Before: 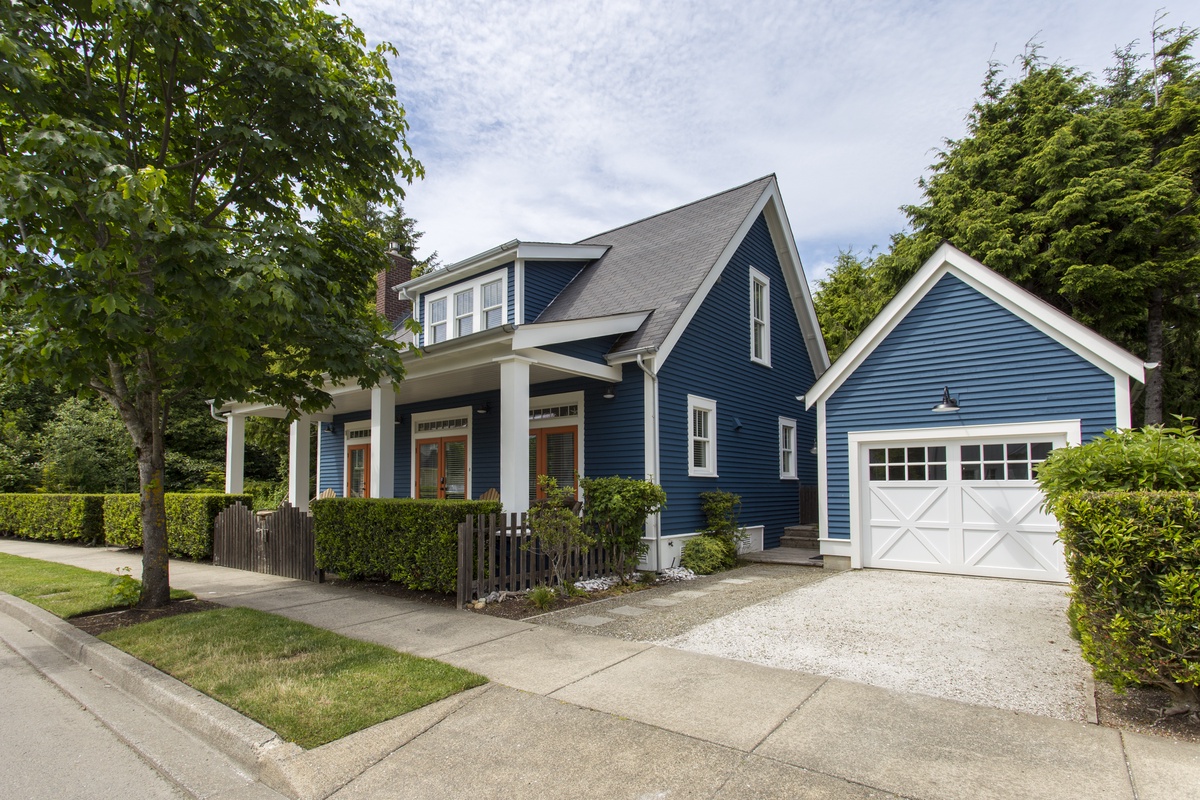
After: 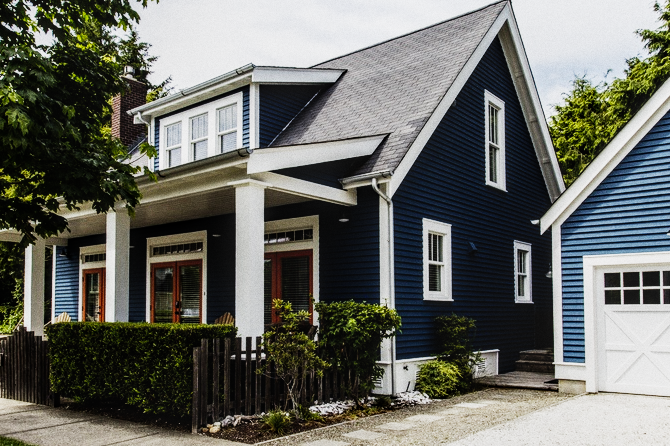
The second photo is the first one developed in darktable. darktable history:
local contrast: on, module defaults
crop and rotate: left 22.13%, top 22.054%, right 22.026%, bottom 22.102%
sigmoid: contrast 2, skew -0.2, preserve hue 0%, red attenuation 0.1, red rotation 0.035, green attenuation 0.1, green rotation -0.017, blue attenuation 0.15, blue rotation -0.052, base primaries Rec2020
tone equalizer: -8 EV -0.75 EV, -7 EV -0.7 EV, -6 EV -0.6 EV, -5 EV -0.4 EV, -3 EV 0.4 EV, -2 EV 0.6 EV, -1 EV 0.7 EV, +0 EV 0.75 EV, edges refinement/feathering 500, mask exposure compensation -1.57 EV, preserve details no
grain: strength 26%
